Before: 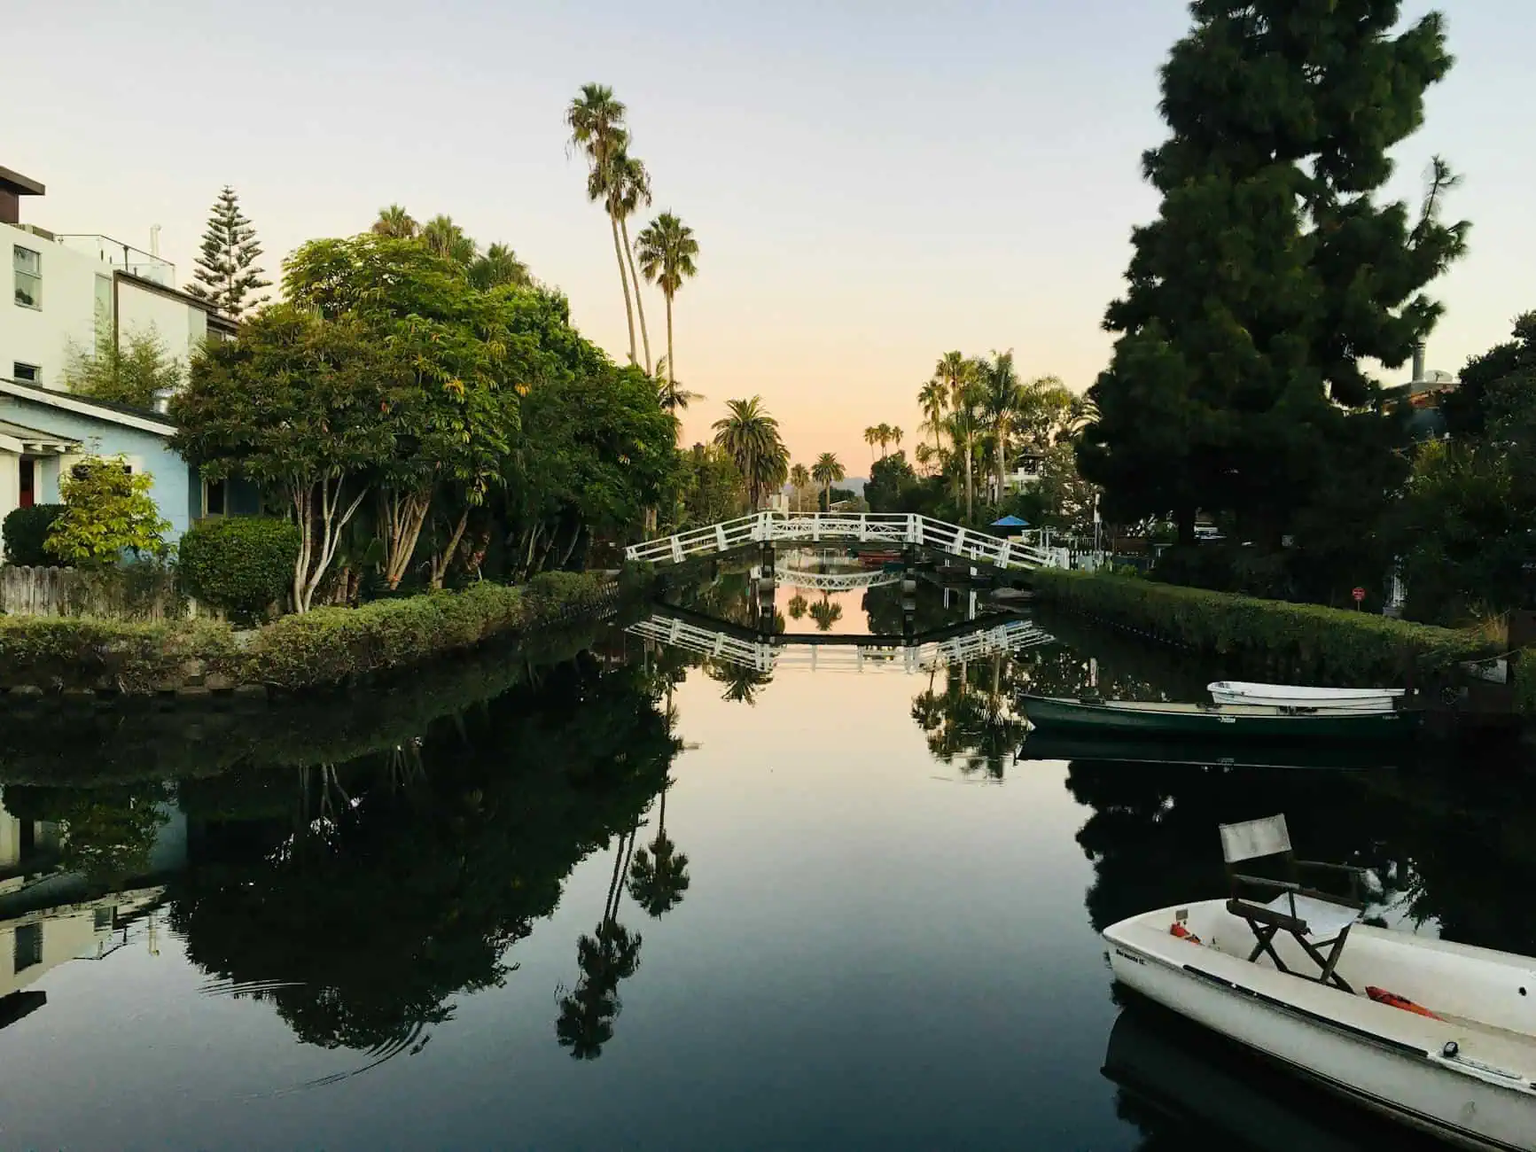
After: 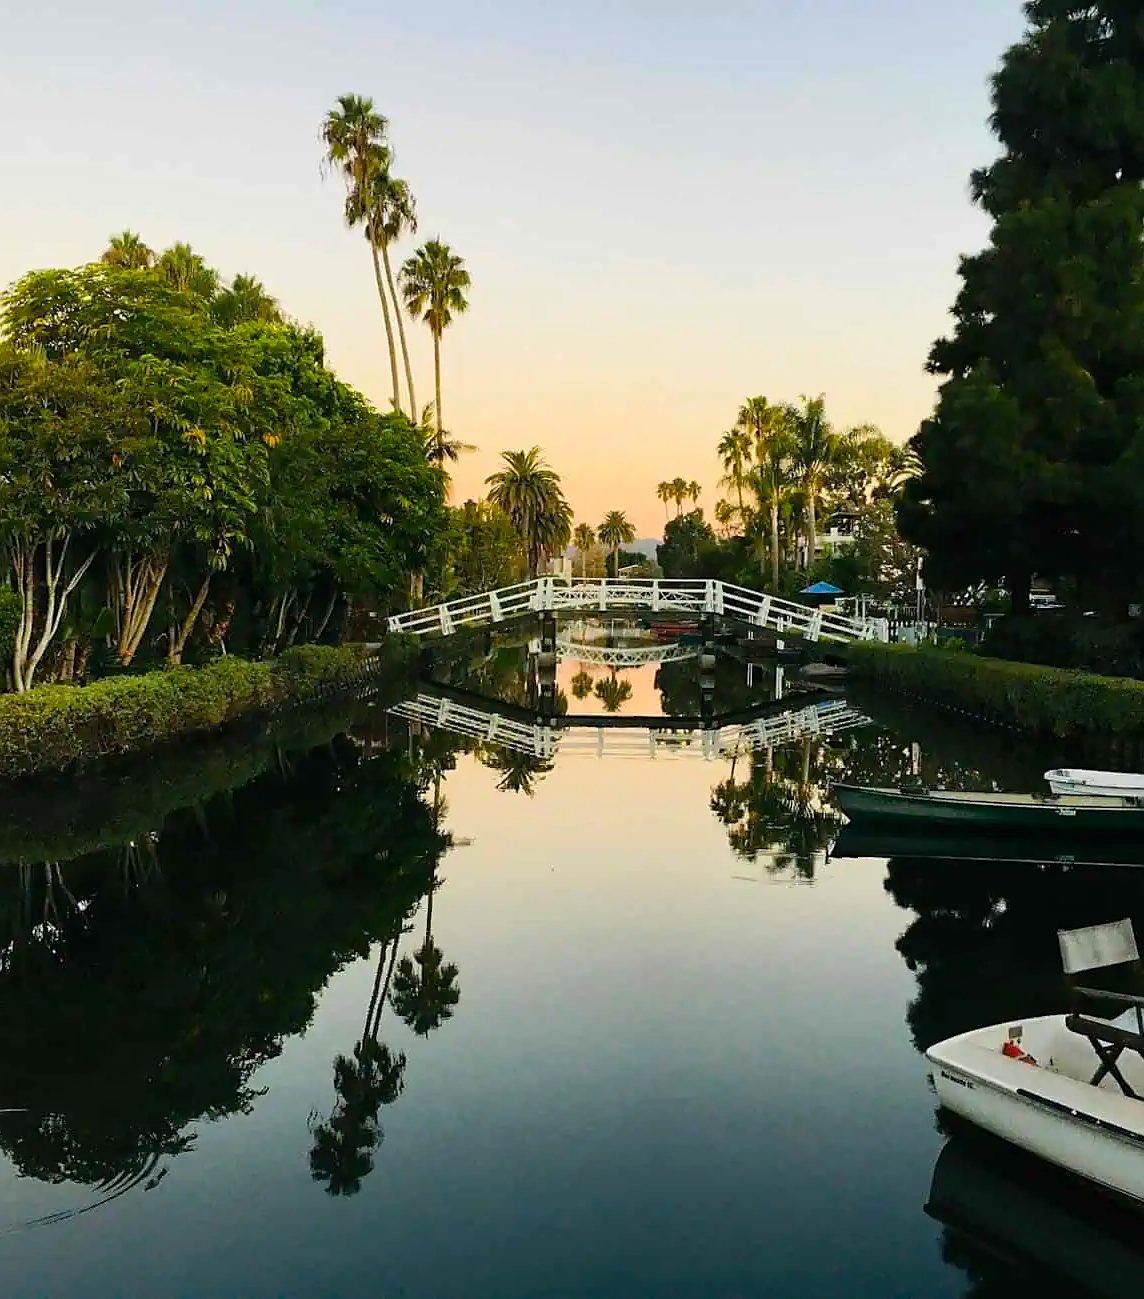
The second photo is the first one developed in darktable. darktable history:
color balance rgb: perceptual saturation grading › global saturation 30%, global vibrance 10%
sharpen: radius 1.559, amount 0.373, threshold 1.271
crop and rotate: left 18.442%, right 15.508%
